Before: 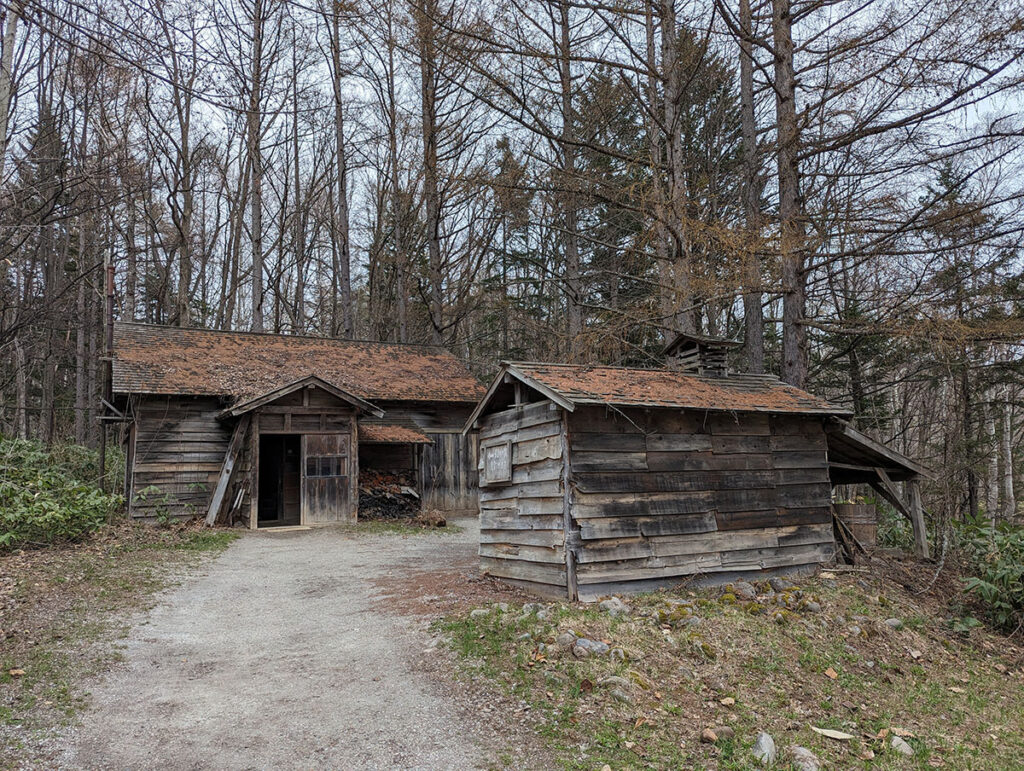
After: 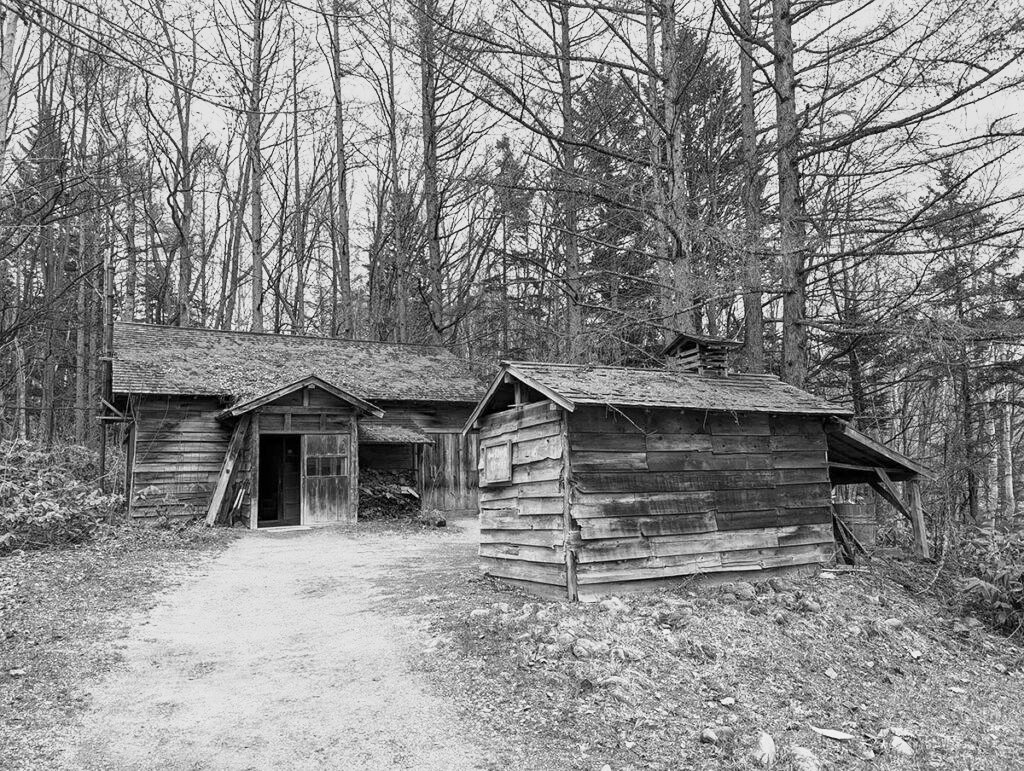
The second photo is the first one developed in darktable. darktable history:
base curve: curves: ch0 [(0, 0) (0.495, 0.917) (1, 1)], preserve colors none
monochrome: a 26.22, b 42.67, size 0.8
